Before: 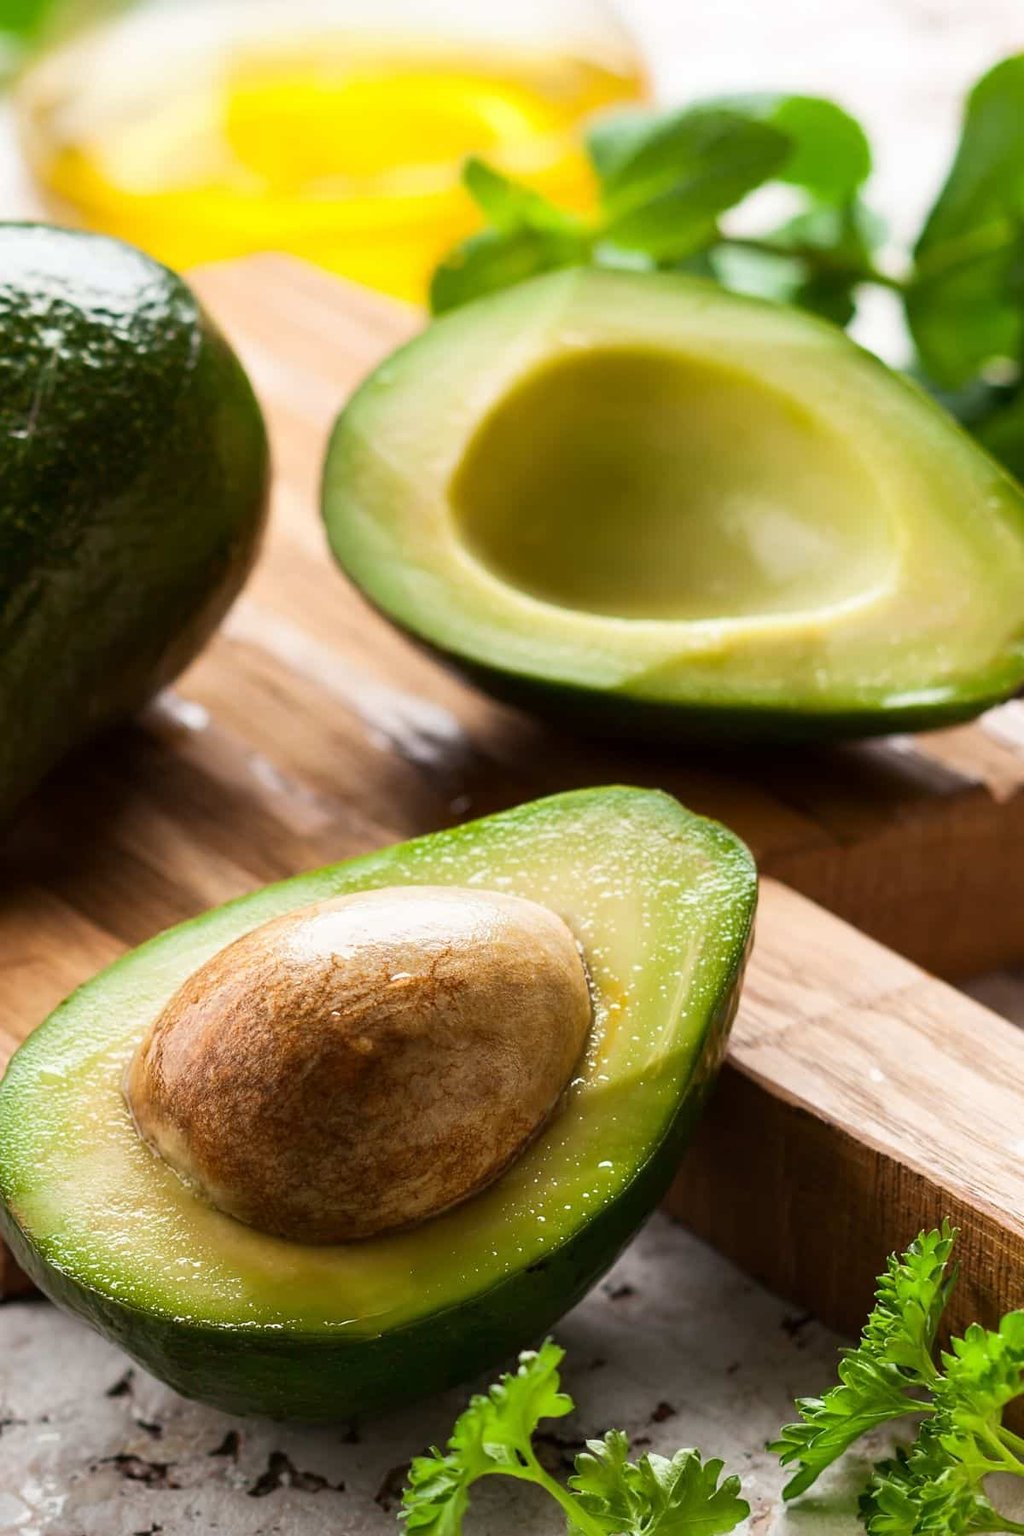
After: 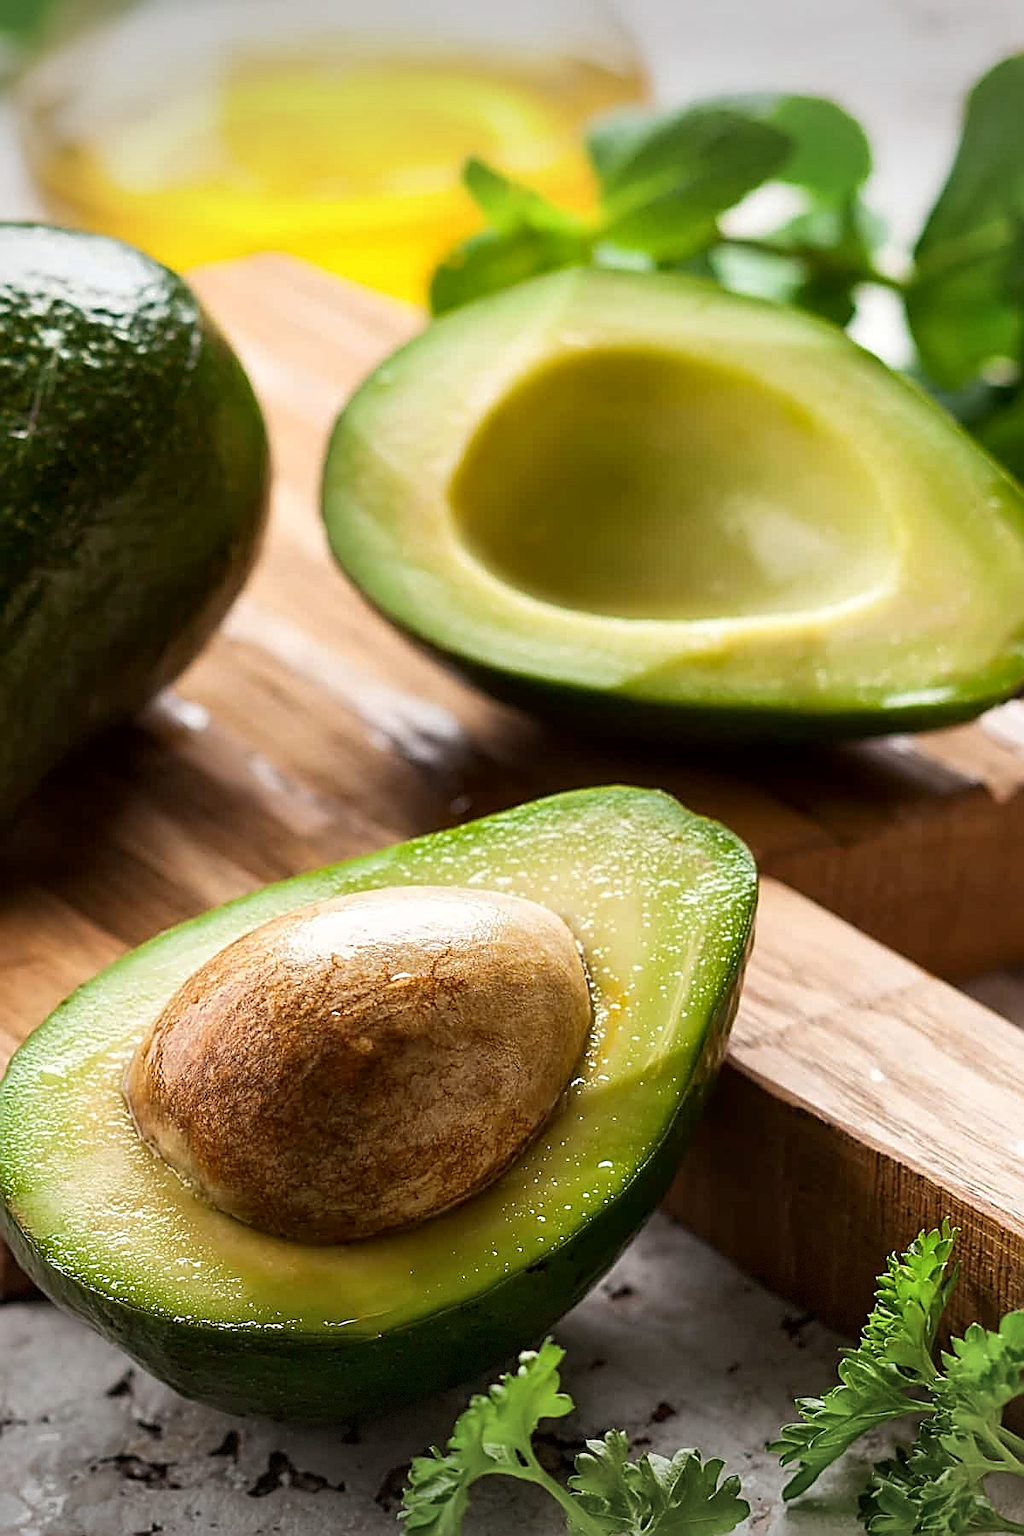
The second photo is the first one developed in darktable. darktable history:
vignetting: fall-off start 100%, brightness -0.406, saturation -0.3, width/height ratio 1.324, dithering 8-bit output, unbound false
local contrast: mode bilateral grid, contrast 20, coarseness 50, detail 120%, midtone range 0.2
sharpen: amount 1
